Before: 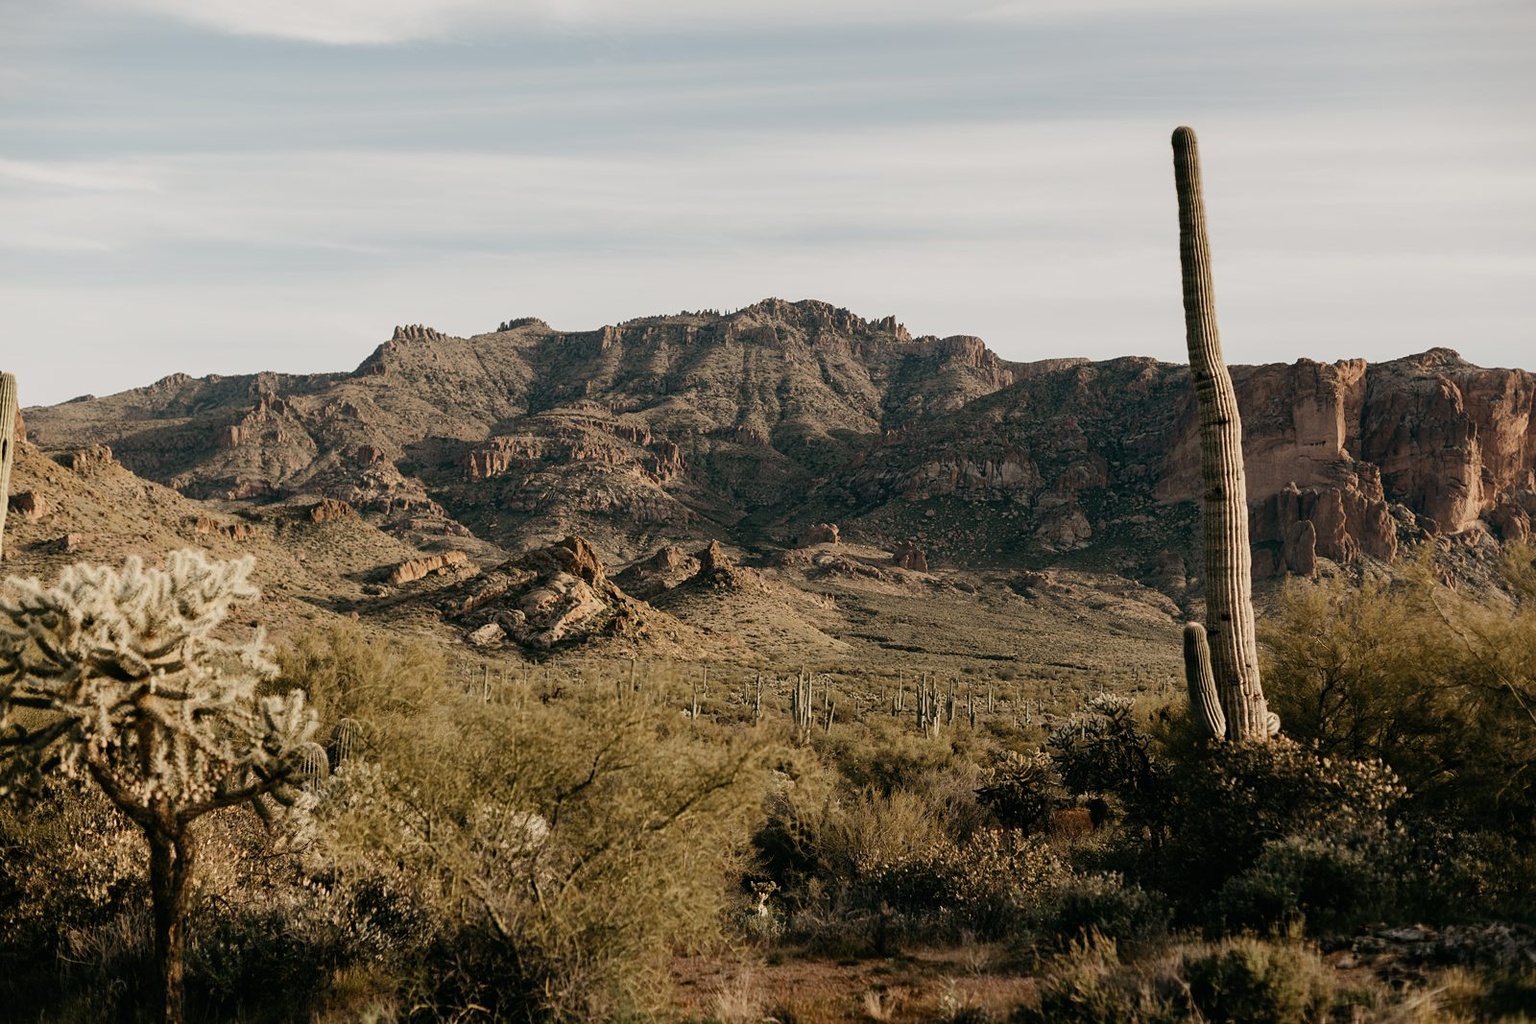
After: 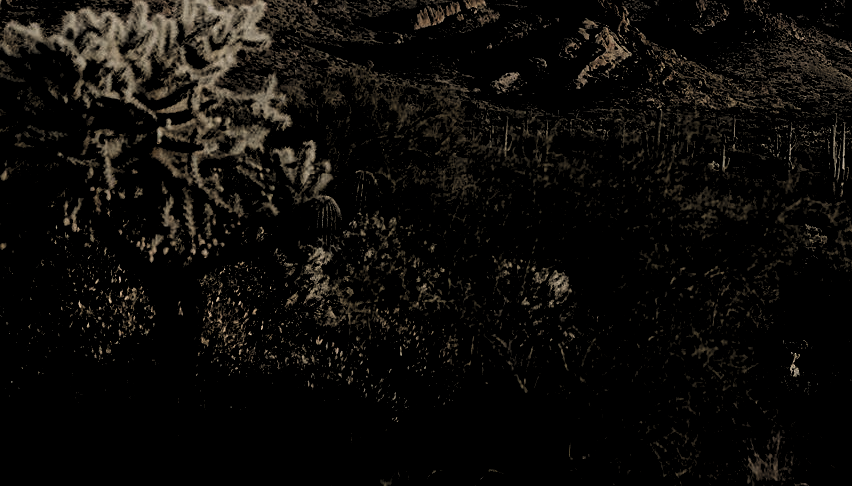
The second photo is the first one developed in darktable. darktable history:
crop and rotate: top 54.216%, right 46.743%, bottom 0.189%
levels: levels [0.514, 0.759, 1]
